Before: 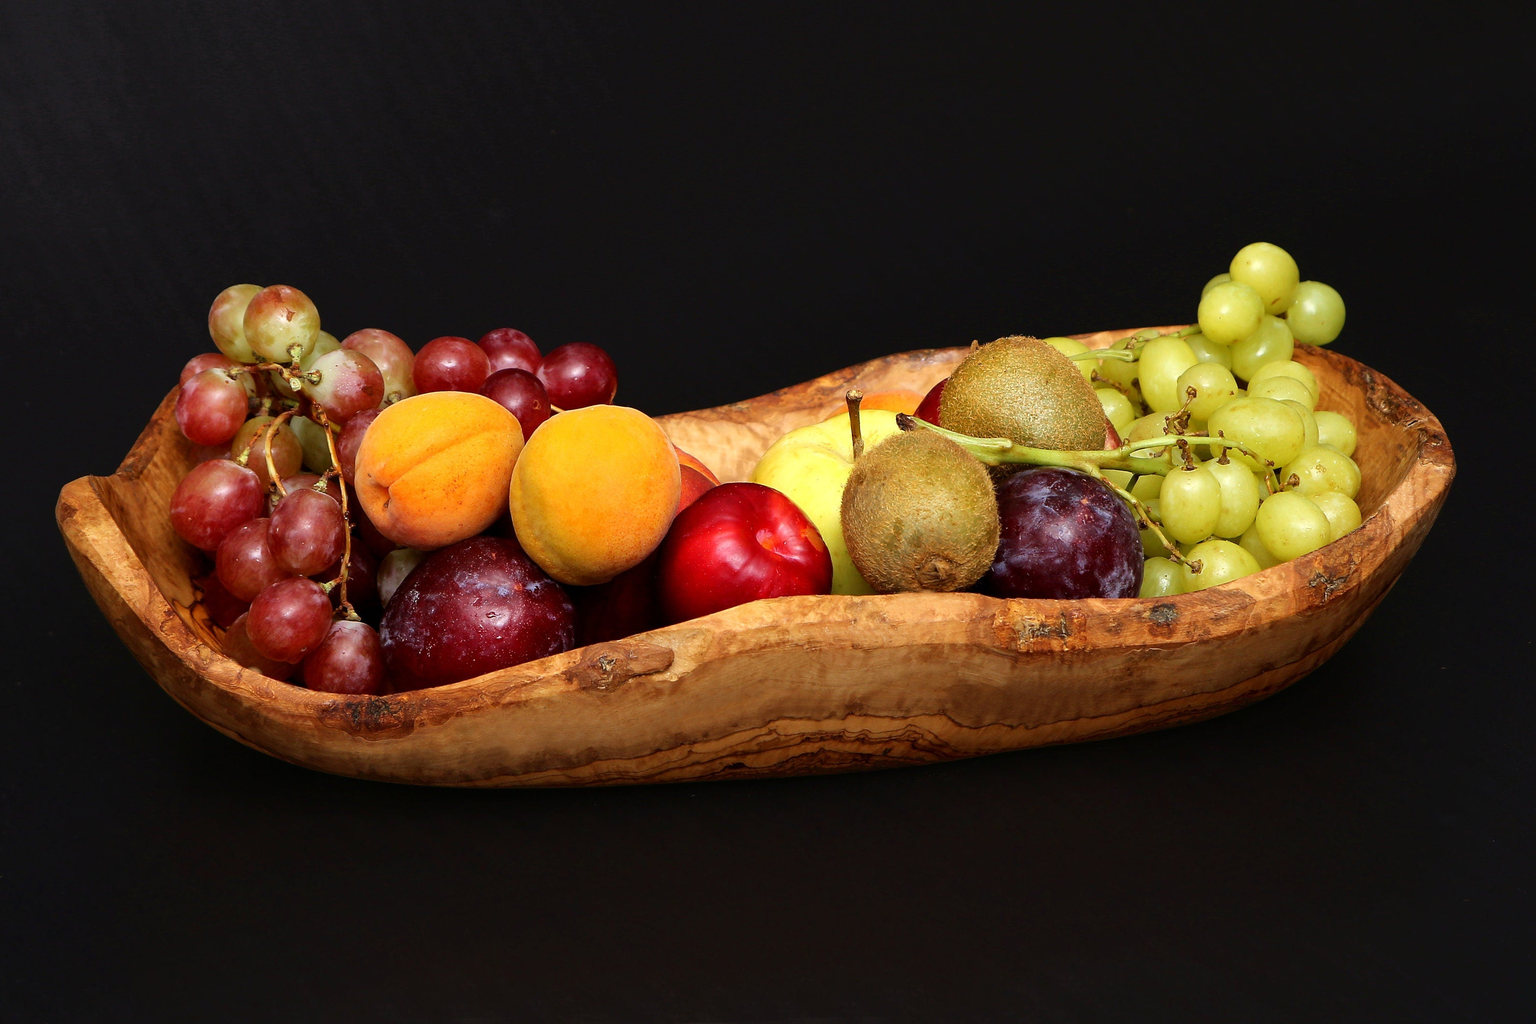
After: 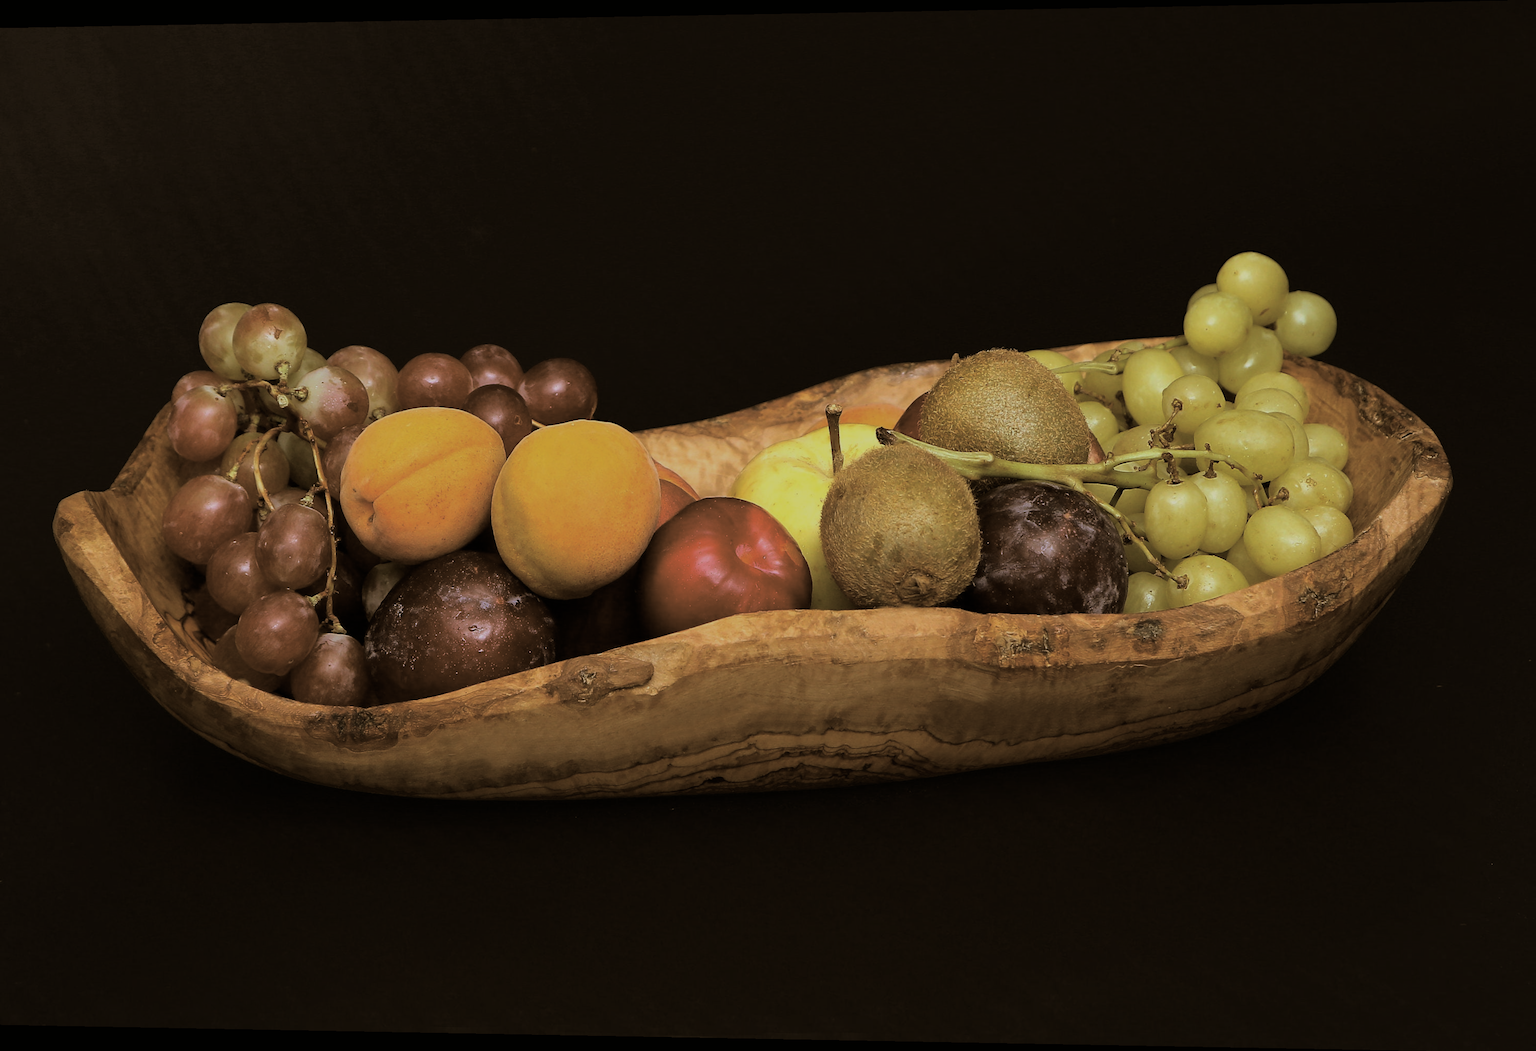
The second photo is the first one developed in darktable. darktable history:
split-toning: shadows › hue 37.98°, highlights › hue 185.58°, balance -55.261
exposure: black level correction 0, exposure -0.721 EV, compensate highlight preservation false
rotate and perspective: lens shift (horizontal) -0.055, automatic cropping off
